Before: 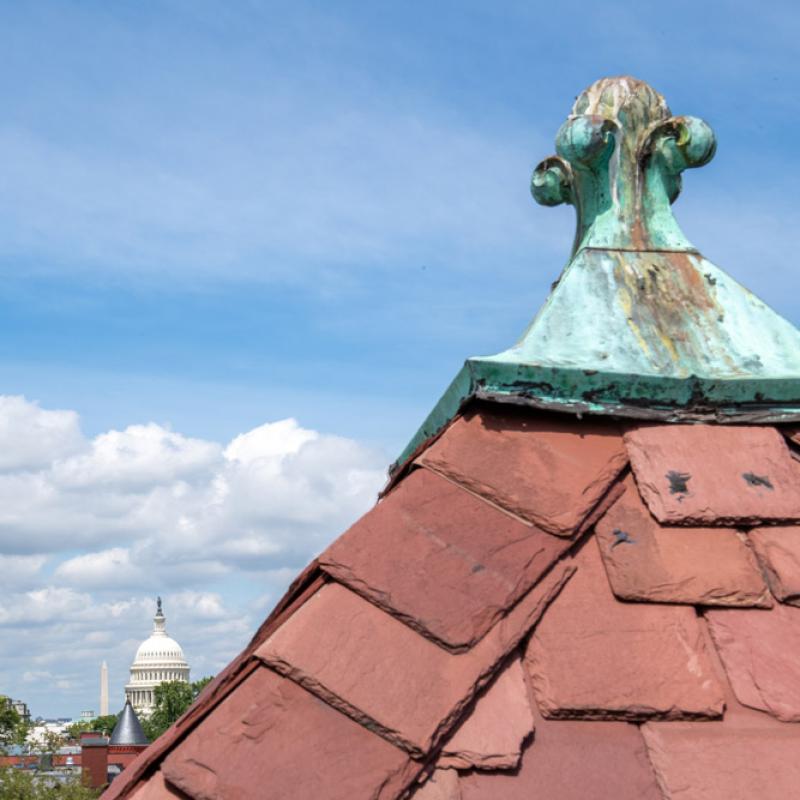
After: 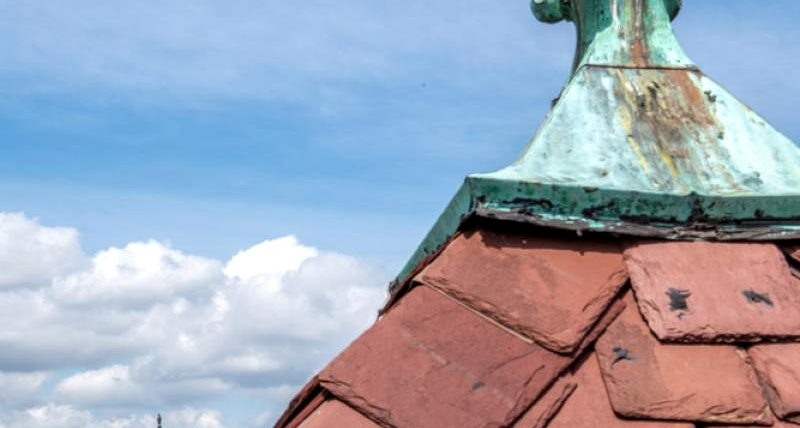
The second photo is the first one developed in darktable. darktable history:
crop and rotate: top 23.043%, bottom 23.437%
local contrast: on, module defaults
tone equalizer: on, module defaults
